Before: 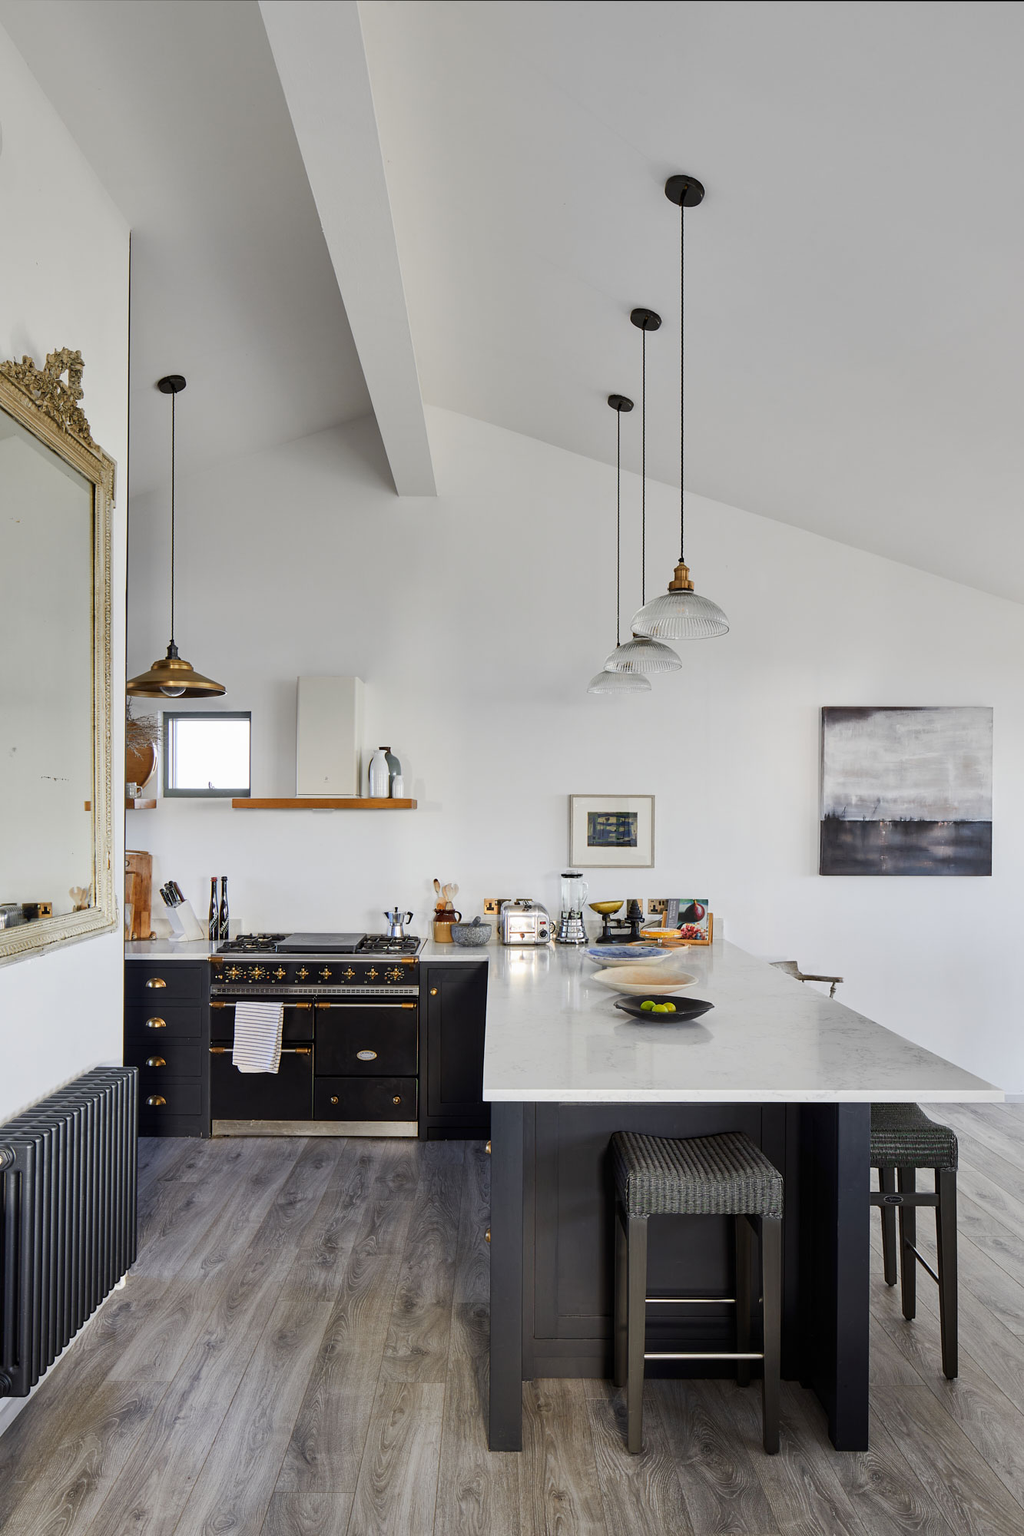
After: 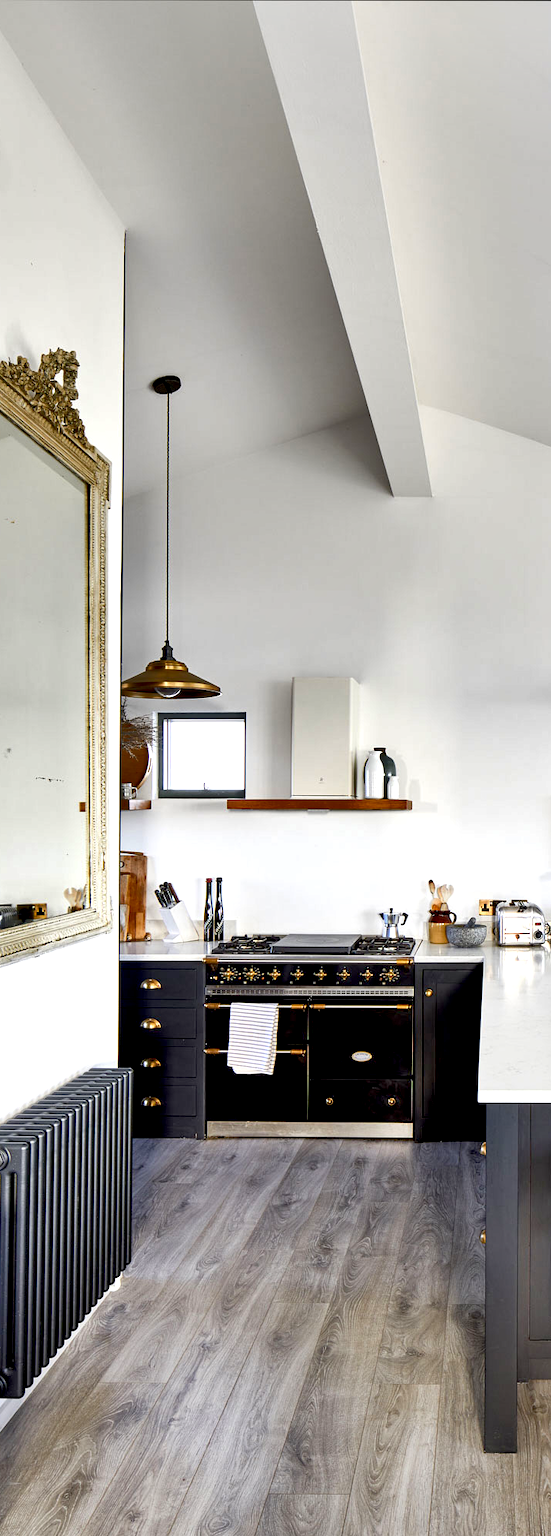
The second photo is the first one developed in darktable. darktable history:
exposure: black level correction 0.012, exposure 0.7 EV, compensate exposure bias true, compensate highlight preservation false
shadows and highlights: shadows 60, soften with gaussian
crop: left 0.587%, right 45.588%, bottom 0.086%
